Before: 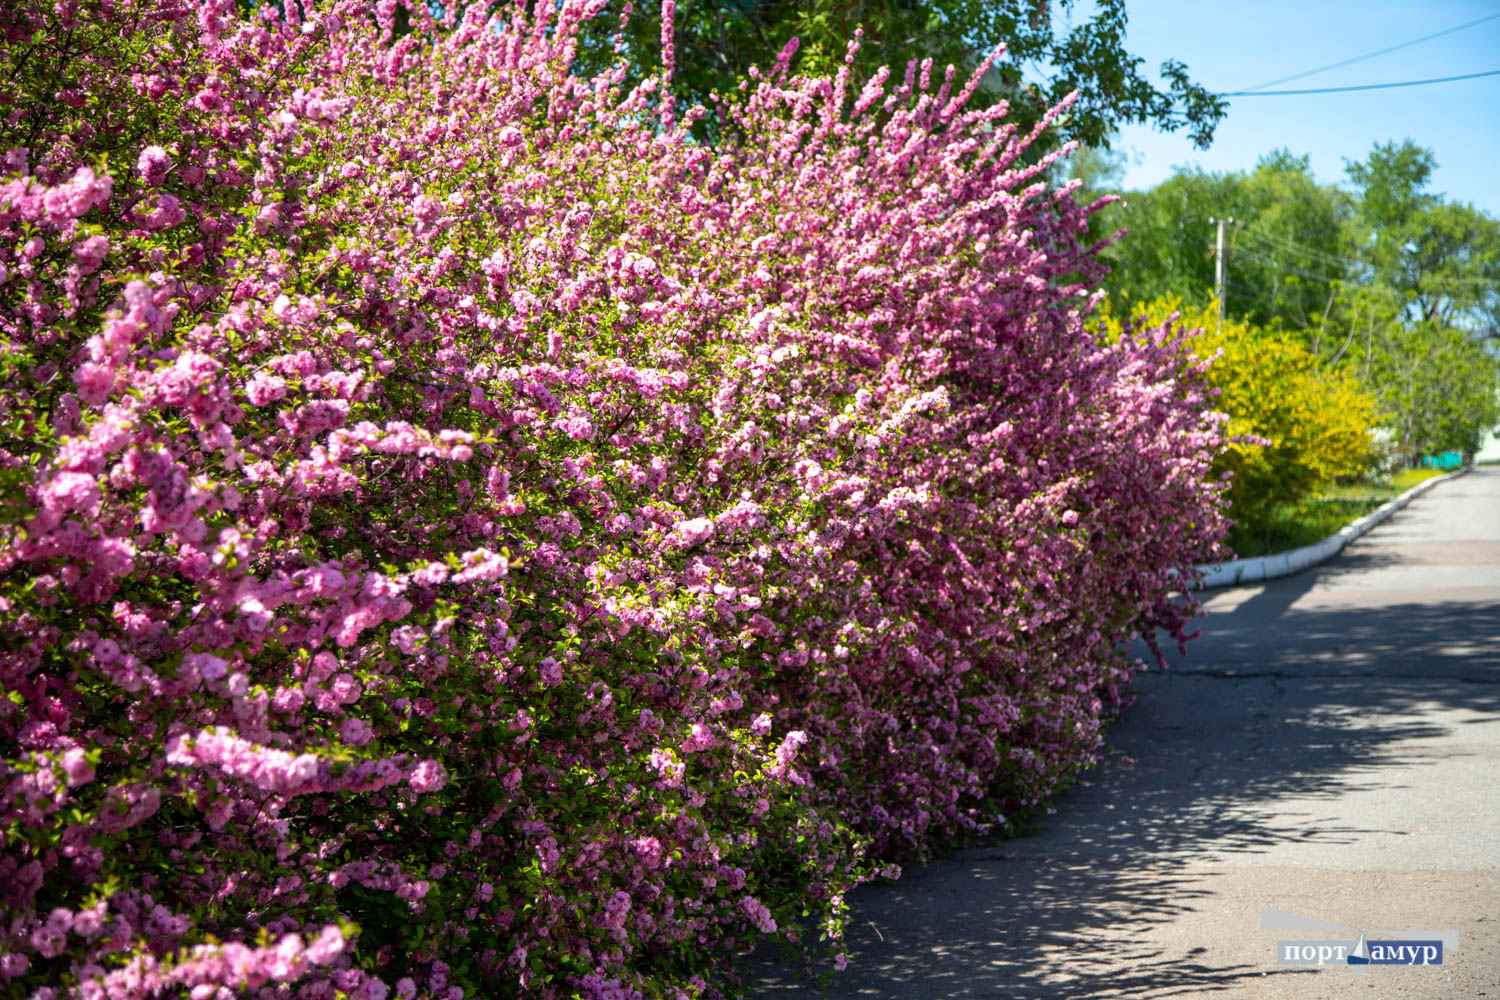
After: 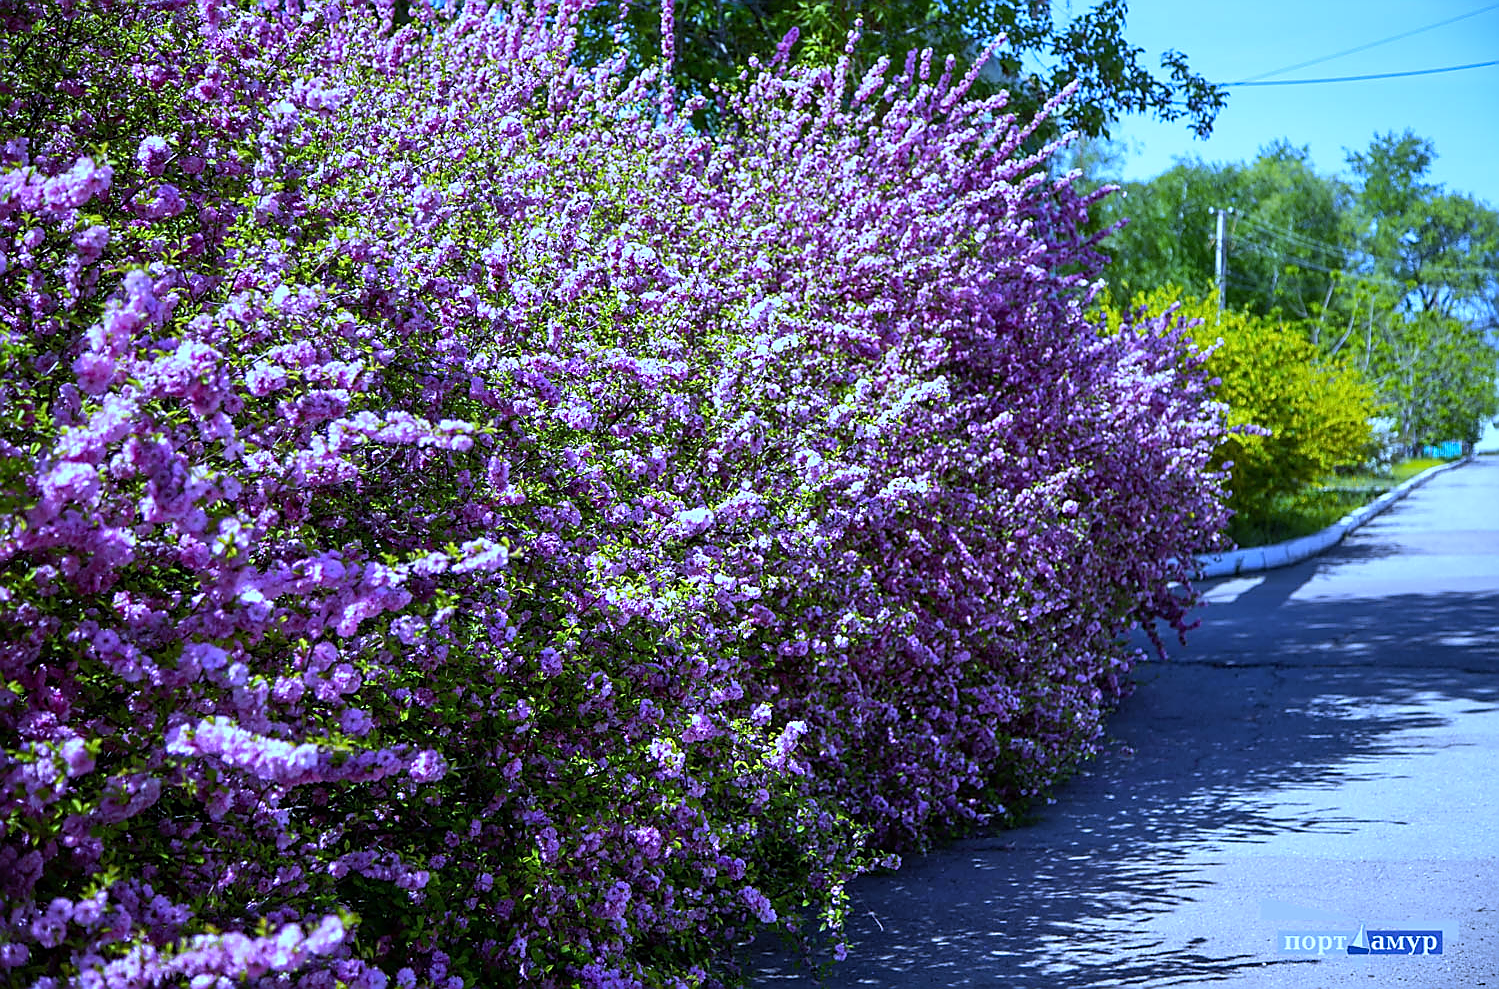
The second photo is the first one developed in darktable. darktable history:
crop: top 1.049%, right 0.001%
sharpen: radius 1.4, amount 1.25, threshold 0.7
white balance: red 0.766, blue 1.537
